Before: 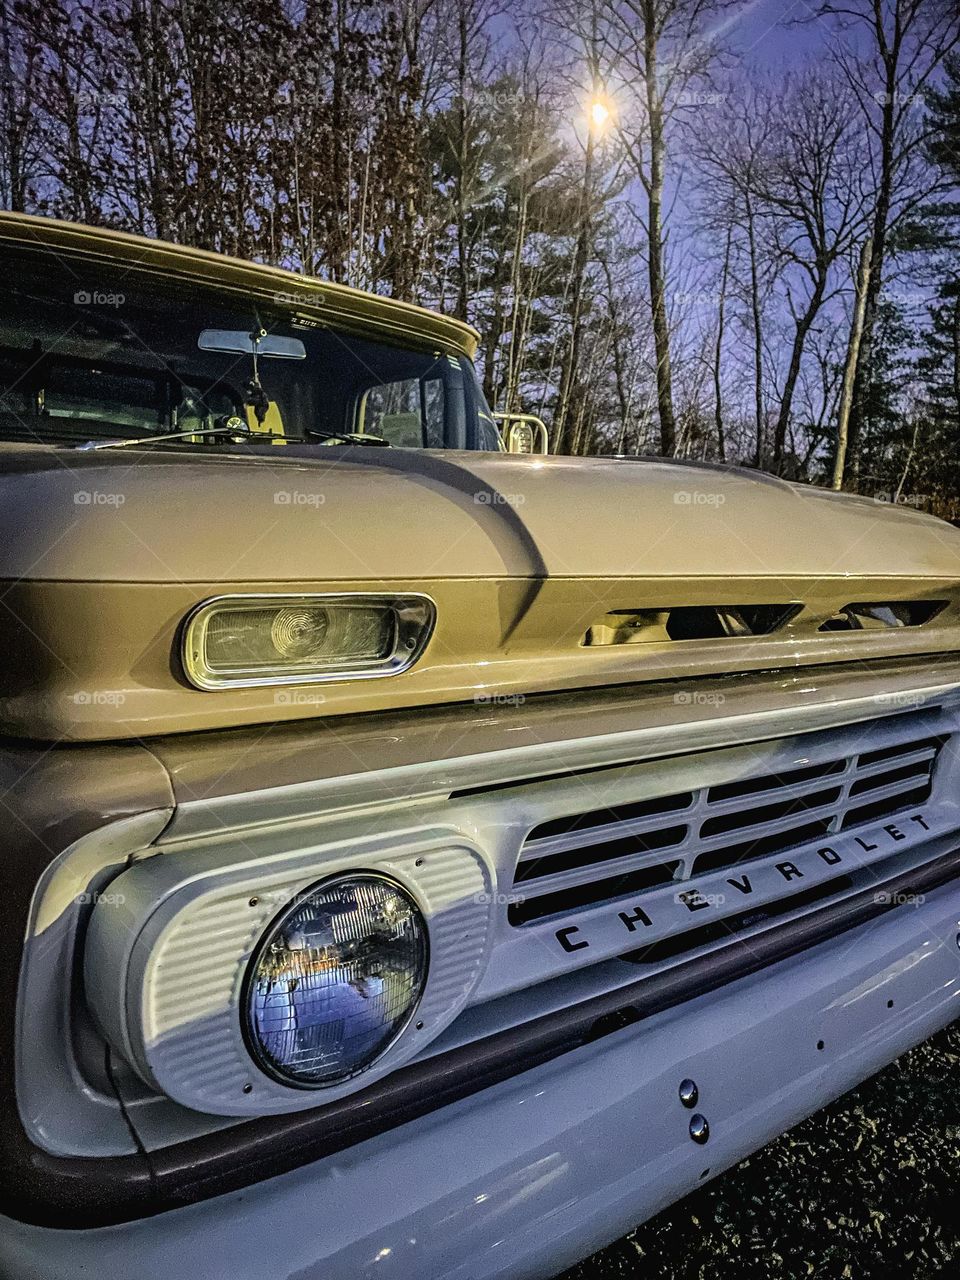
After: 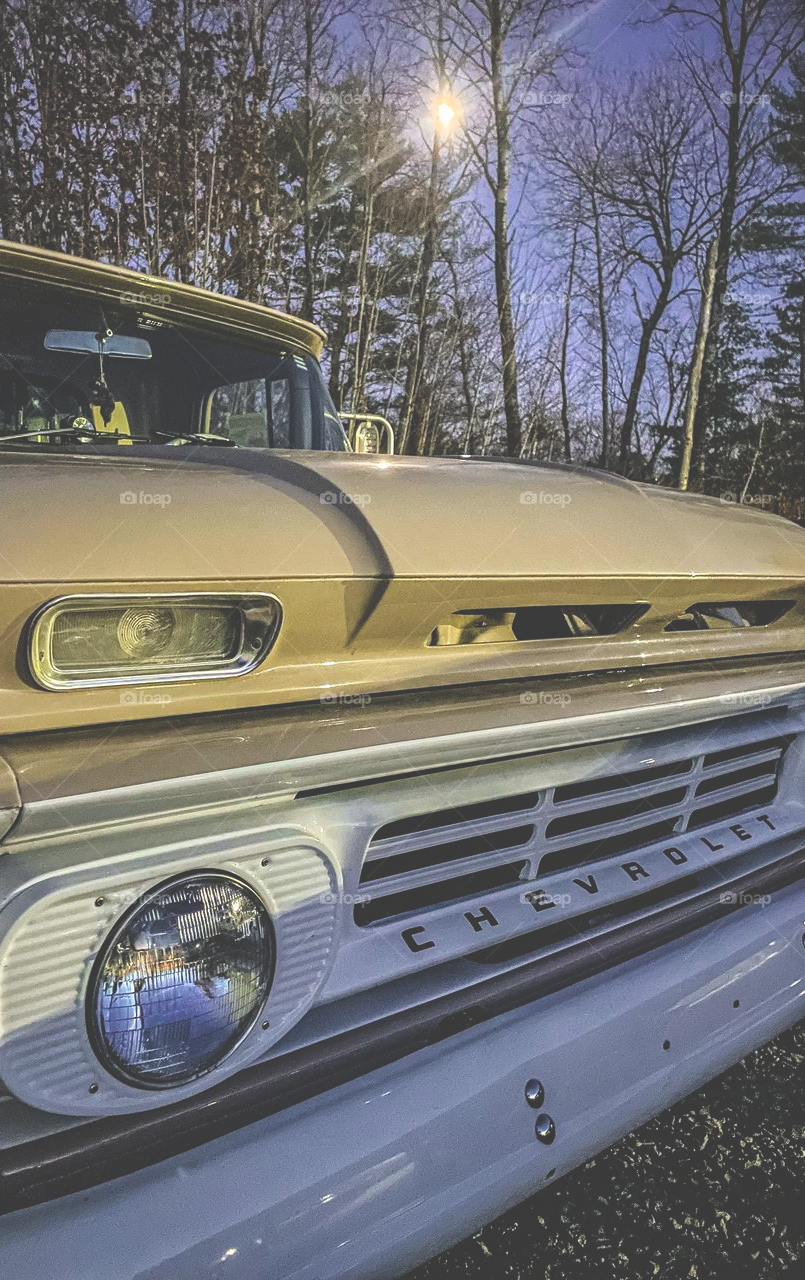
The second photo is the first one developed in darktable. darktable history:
crop: left 16.095%
exposure: black level correction -0.041, exposure 0.064 EV, compensate highlight preservation false
